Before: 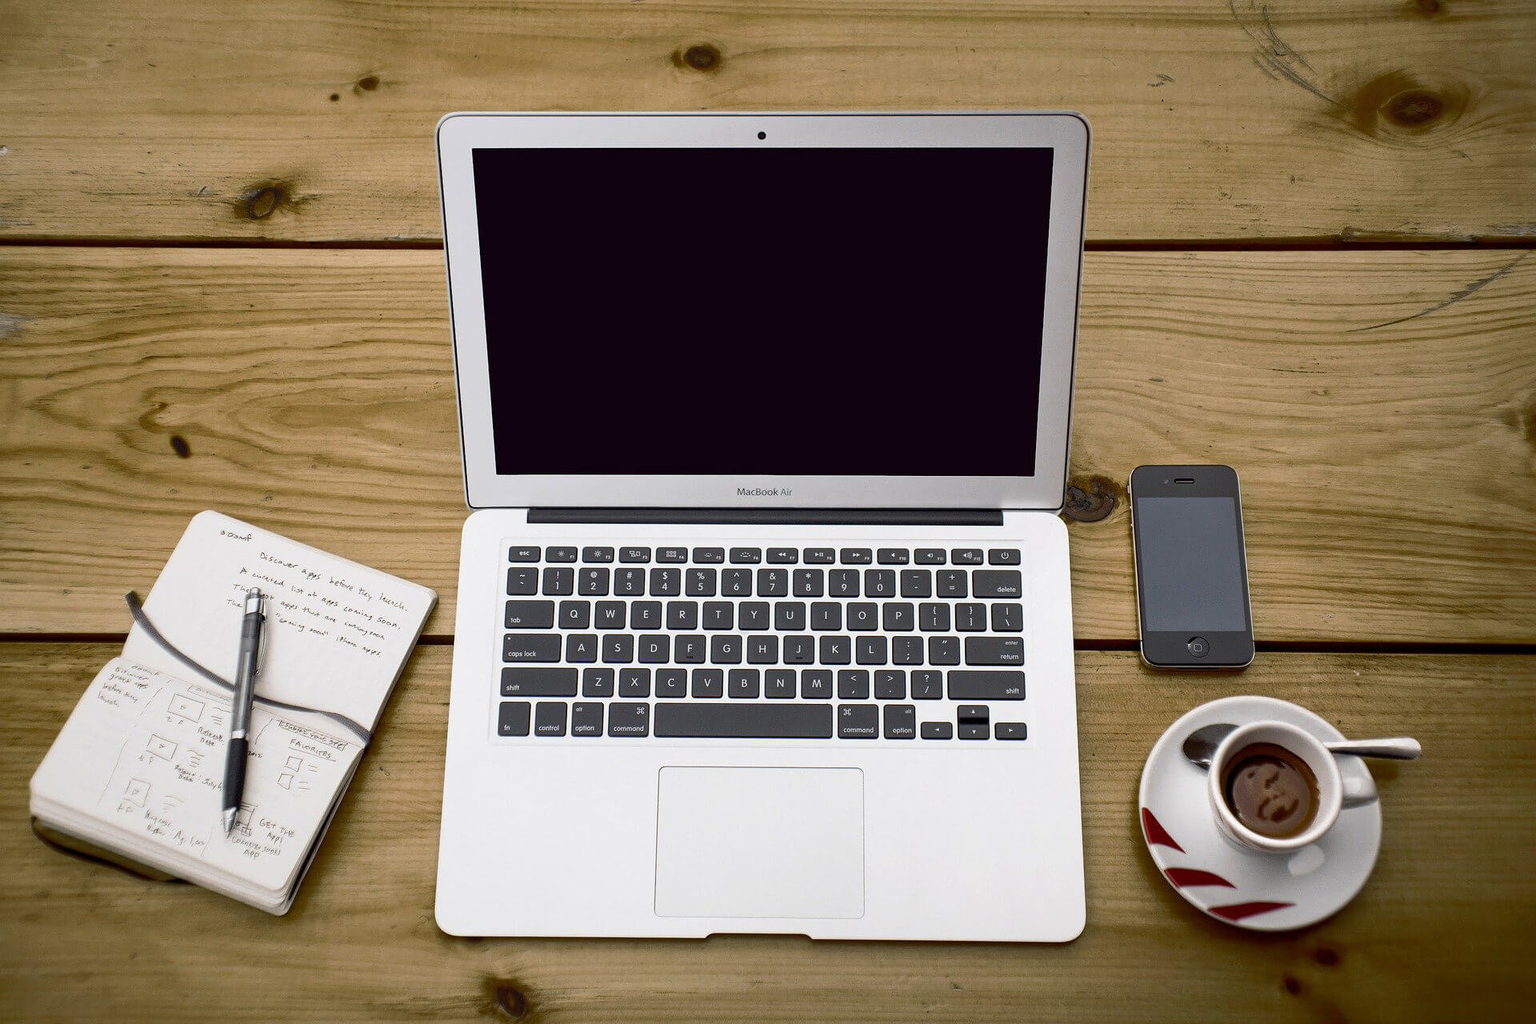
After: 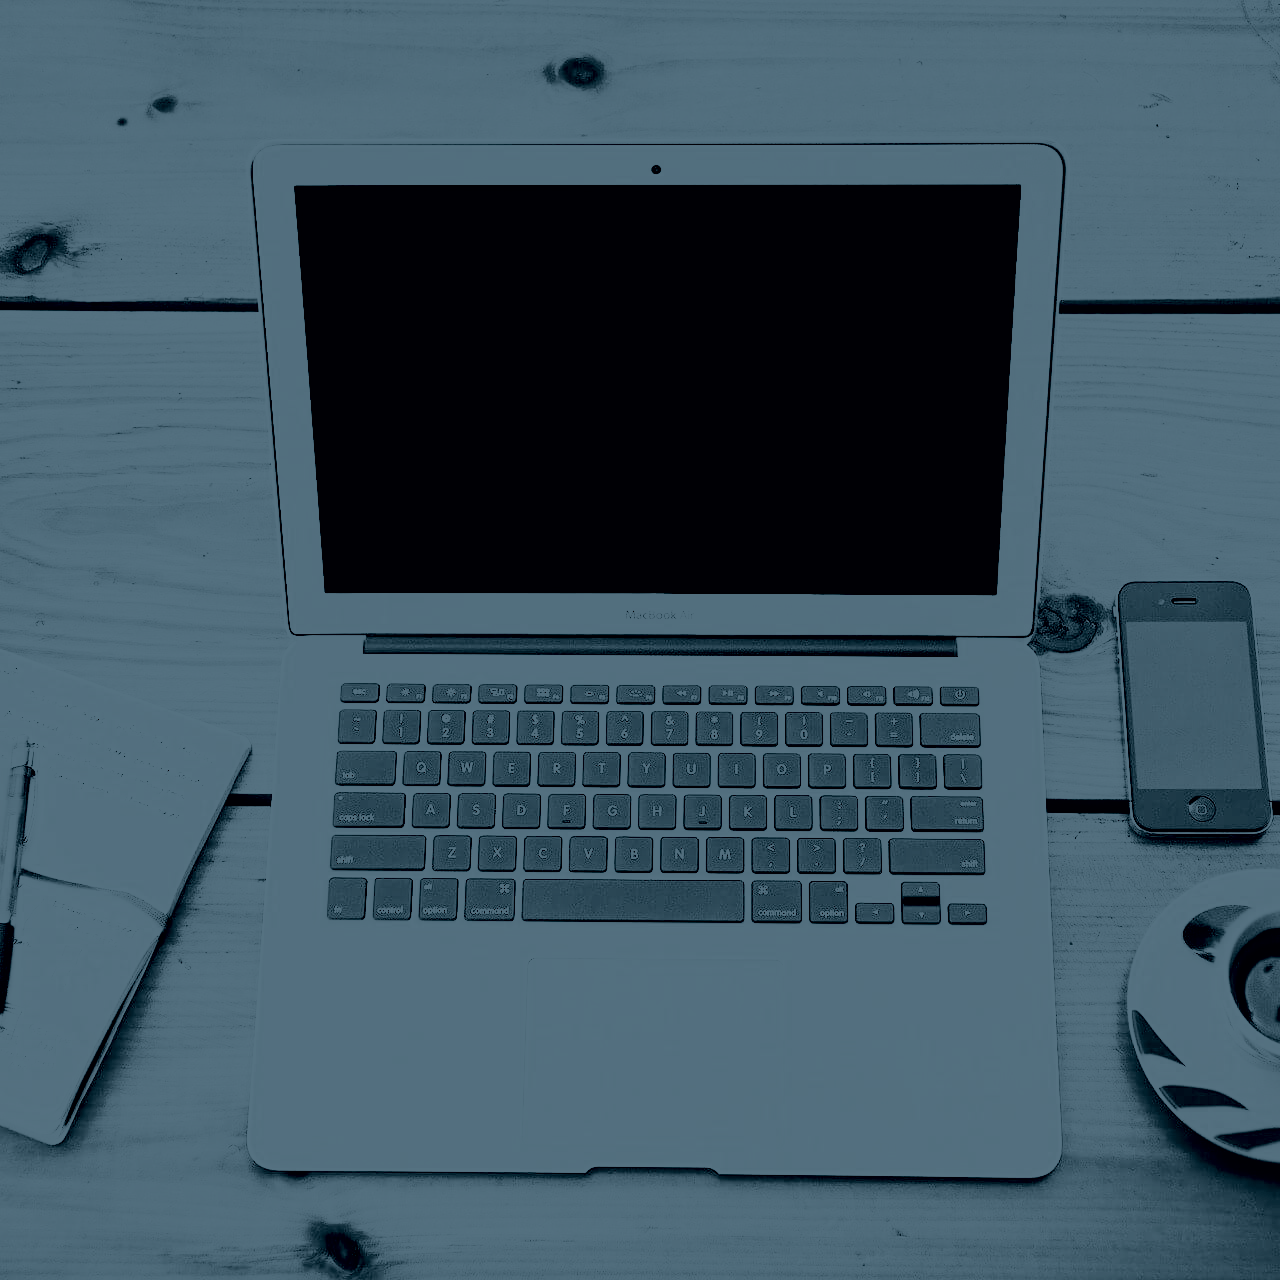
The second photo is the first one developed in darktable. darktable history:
color balance: lift [1.003, 0.993, 1.001, 1.007], gamma [1.018, 1.072, 0.959, 0.928], gain [0.974, 0.873, 1.031, 1.127]
filmic rgb: black relative exposure -7.65 EV, white relative exposure 4.56 EV, hardness 3.61, contrast 1.05
colorize: hue 194.4°, saturation 29%, source mix 61.75%, lightness 3.98%, version 1
exposure: exposure 0.935 EV, compensate highlight preservation false
crop and rotate: left 15.446%, right 17.836%
velvia: strength 15%
color balance rgb: perceptual saturation grading › global saturation 20%, global vibrance 20%
rgb curve: curves: ch0 [(0, 0) (0.21, 0.15) (0.24, 0.21) (0.5, 0.75) (0.75, 0.96) (0.89, 0.99) (1, 1)]; ch1 [(0, 0.02) (0.21, 0.13) (0.25, 0.2) (0.5, 0.67) (0.75, 0.9) (0.89, 0.97) (1, 1)]; ch2 [(0, 0.02) (0.21, 0.13) (0.25, 0.2) (0.5, 0.67) (0.75, 0.9) (0.89, 0.97) (1, 1)], compensate middle gray true
